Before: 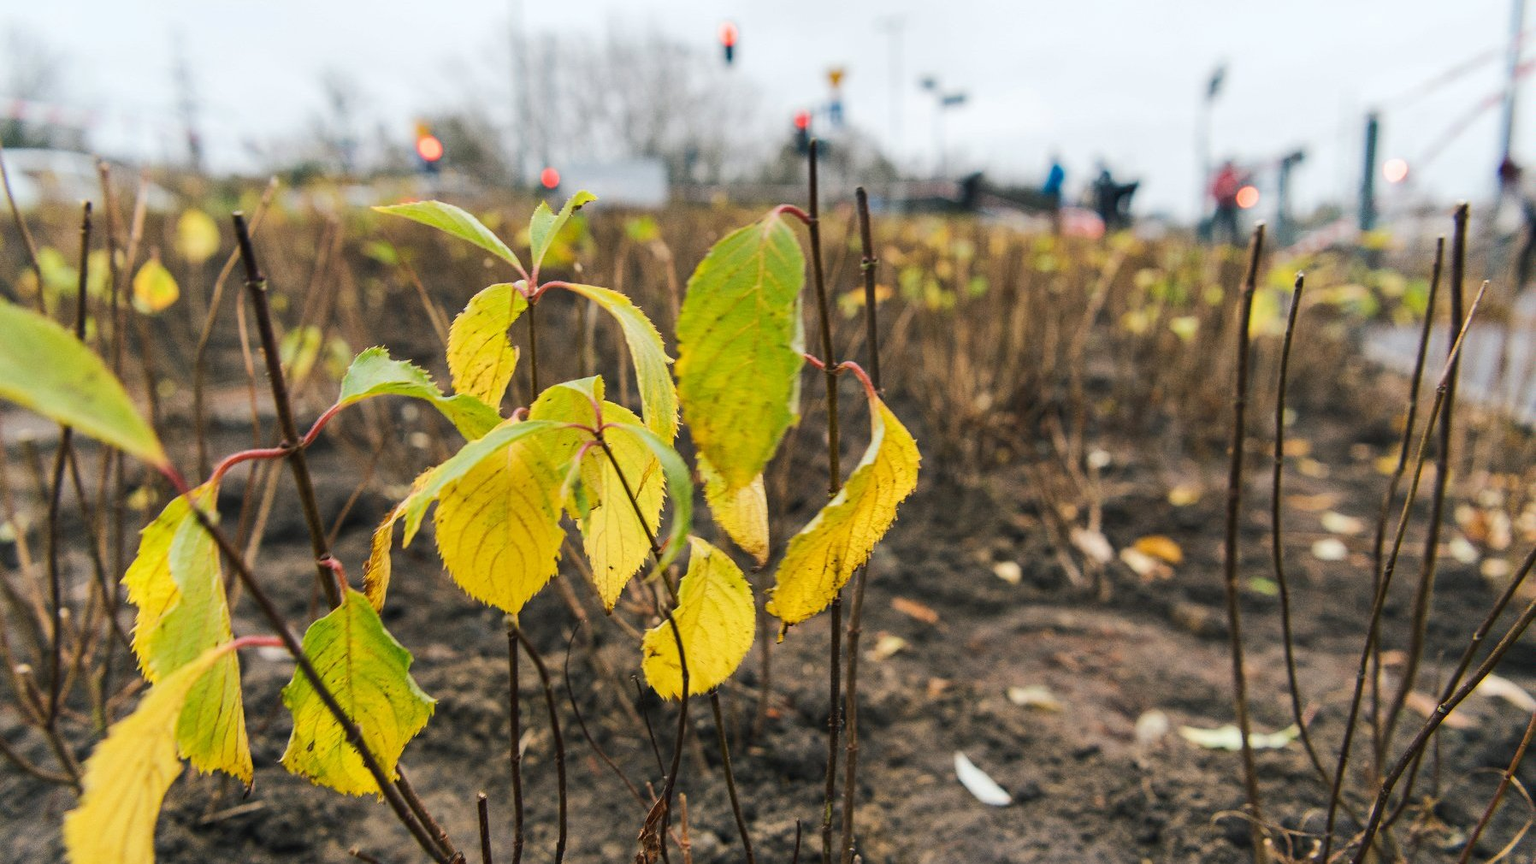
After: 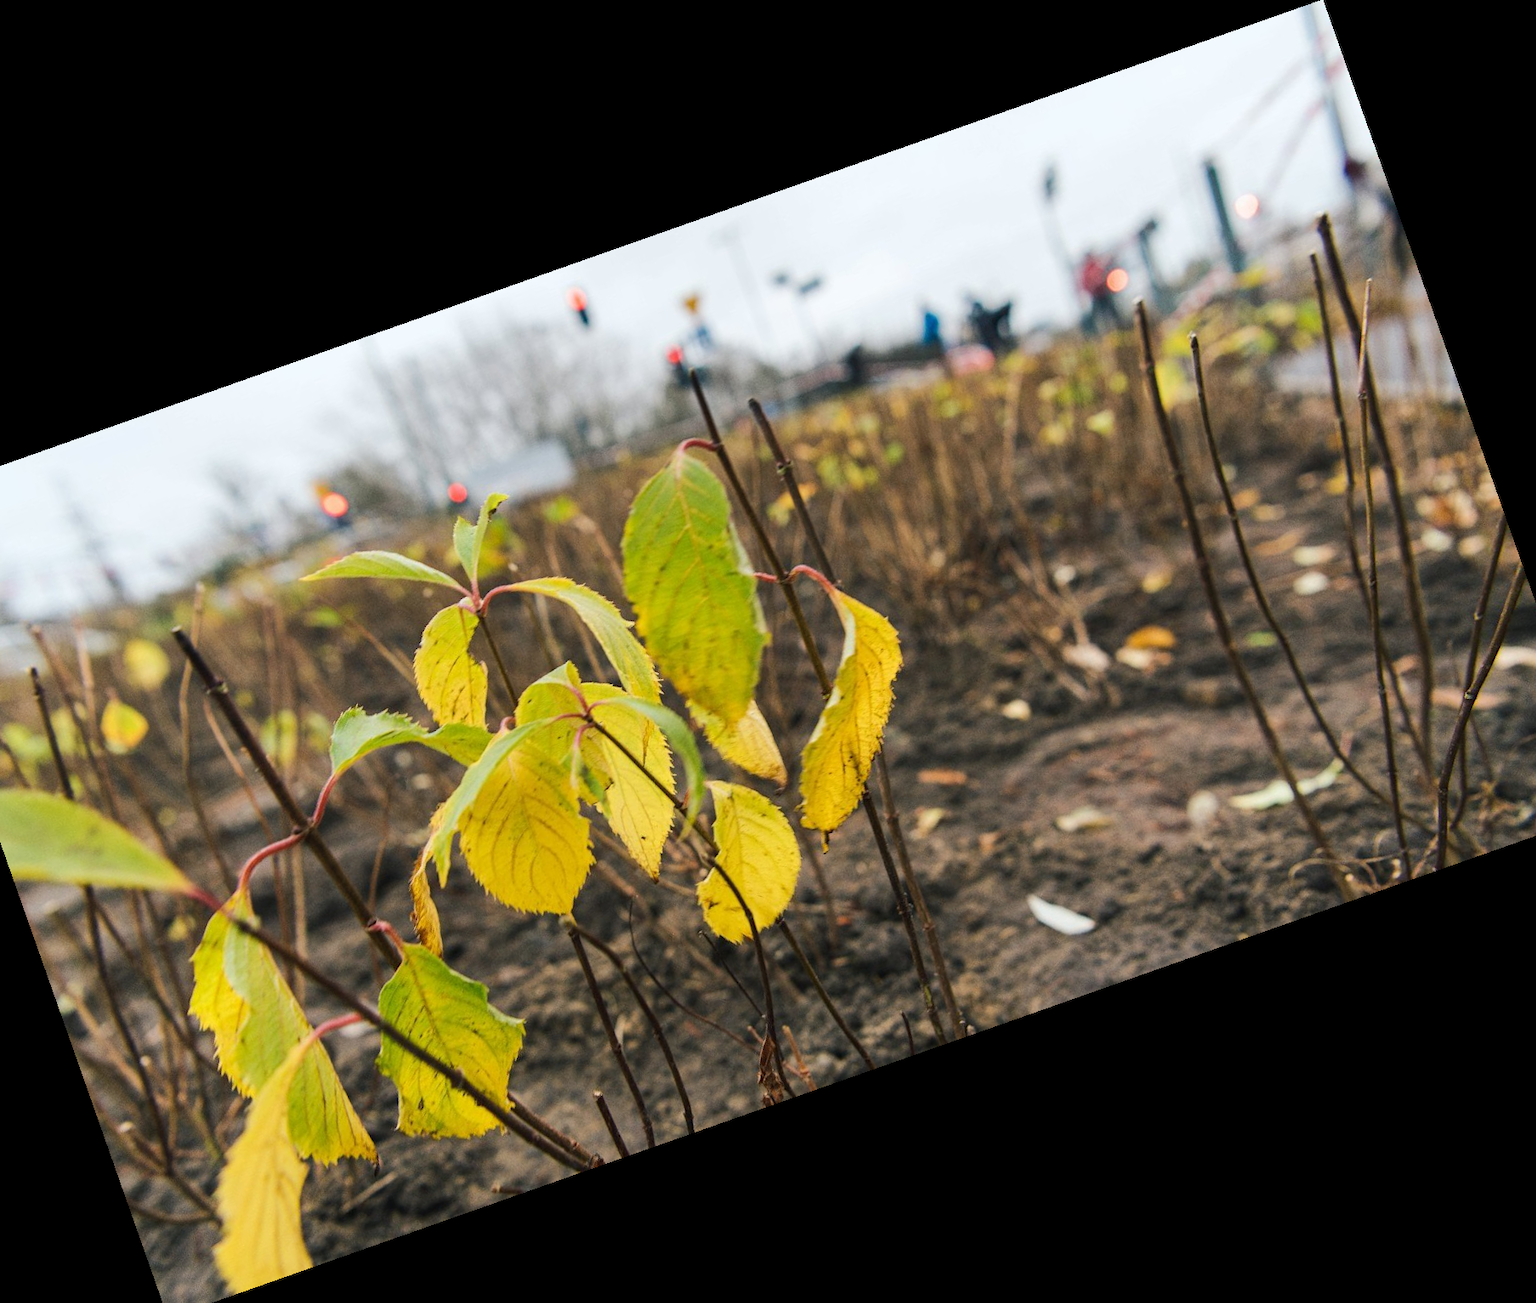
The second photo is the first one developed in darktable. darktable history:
white balance: emerald 1
crop and rotate: angle 19.43°, left 6.812%, right 4.125%, bottom 1.087%
